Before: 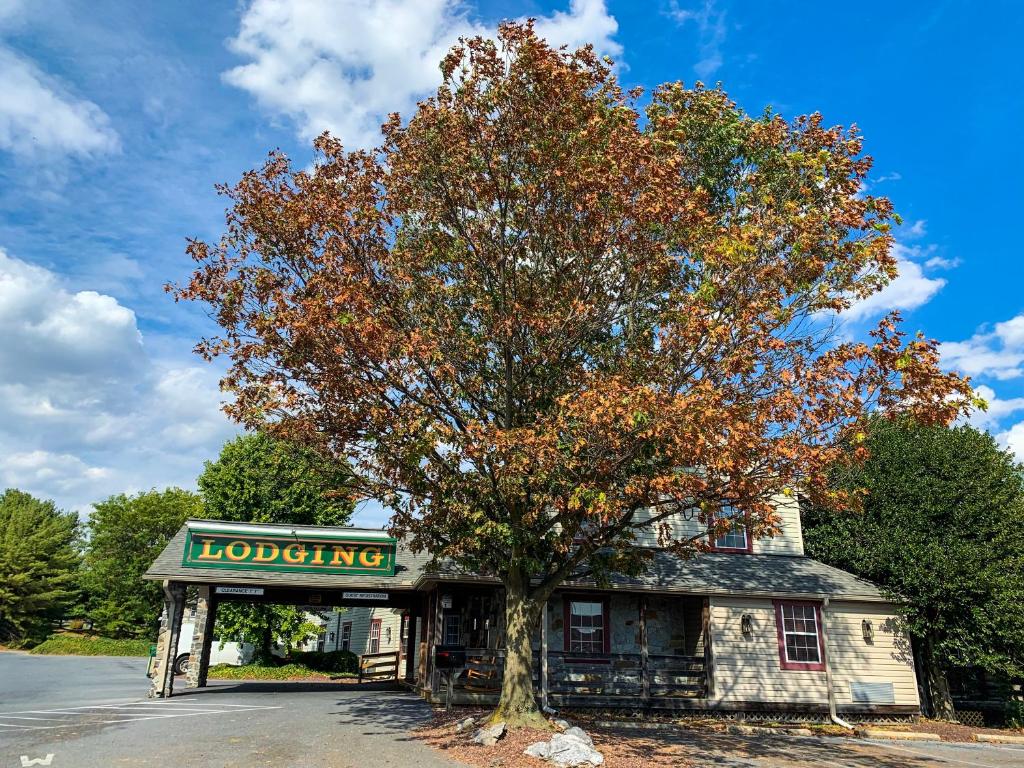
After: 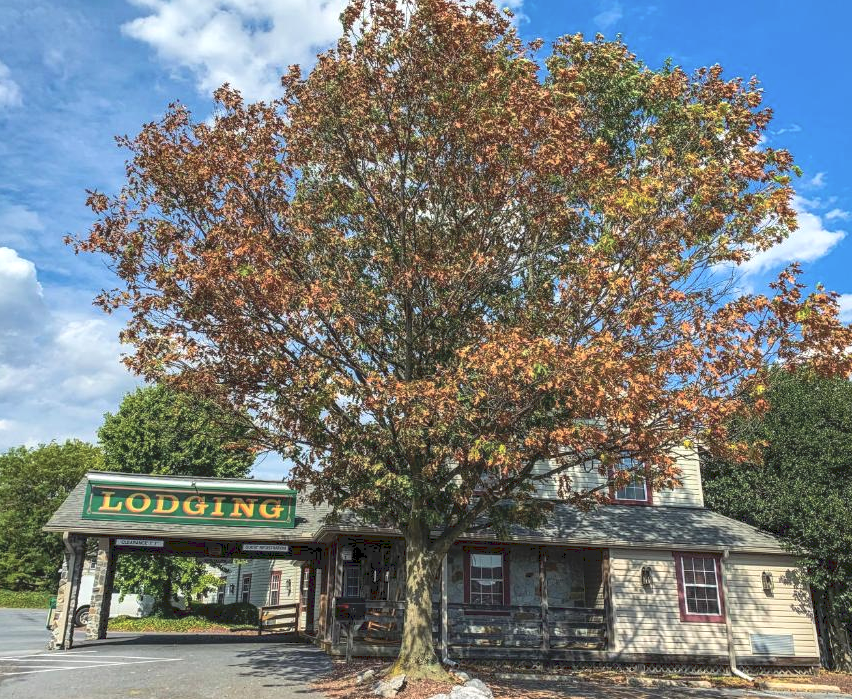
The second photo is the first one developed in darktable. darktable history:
exposure: compensate exposure bias true, compensate highlight preservation false
crop: left 9.826%, top 6.289%, right 6.97%, bottom 2.625%
tone curve: curves: ch0 [(0, 0) (0.003, 0.144) (0.011, 0.149) (0.025, 0.159) (0.044, 0.183) (0.069, 0.207) (0.1, 0.236) (0.136, 0.269) (0.177, 0.303) (0.224, 0.339) (0.277, 0.38) (0.335, 0.428) (0.399, 0.478) (0.468, 0.539) (0.543, 0.604) (0.623, 0.679) (0.709, 0.755) (0.801, 0.836) (0.898, 0.918) (1, 1)], preserve colors none
base curve: curves: ch0 [(0, 0) (0.303, 0.277) (1, 1)], preserve colors none
local contrast: on, module defaults
